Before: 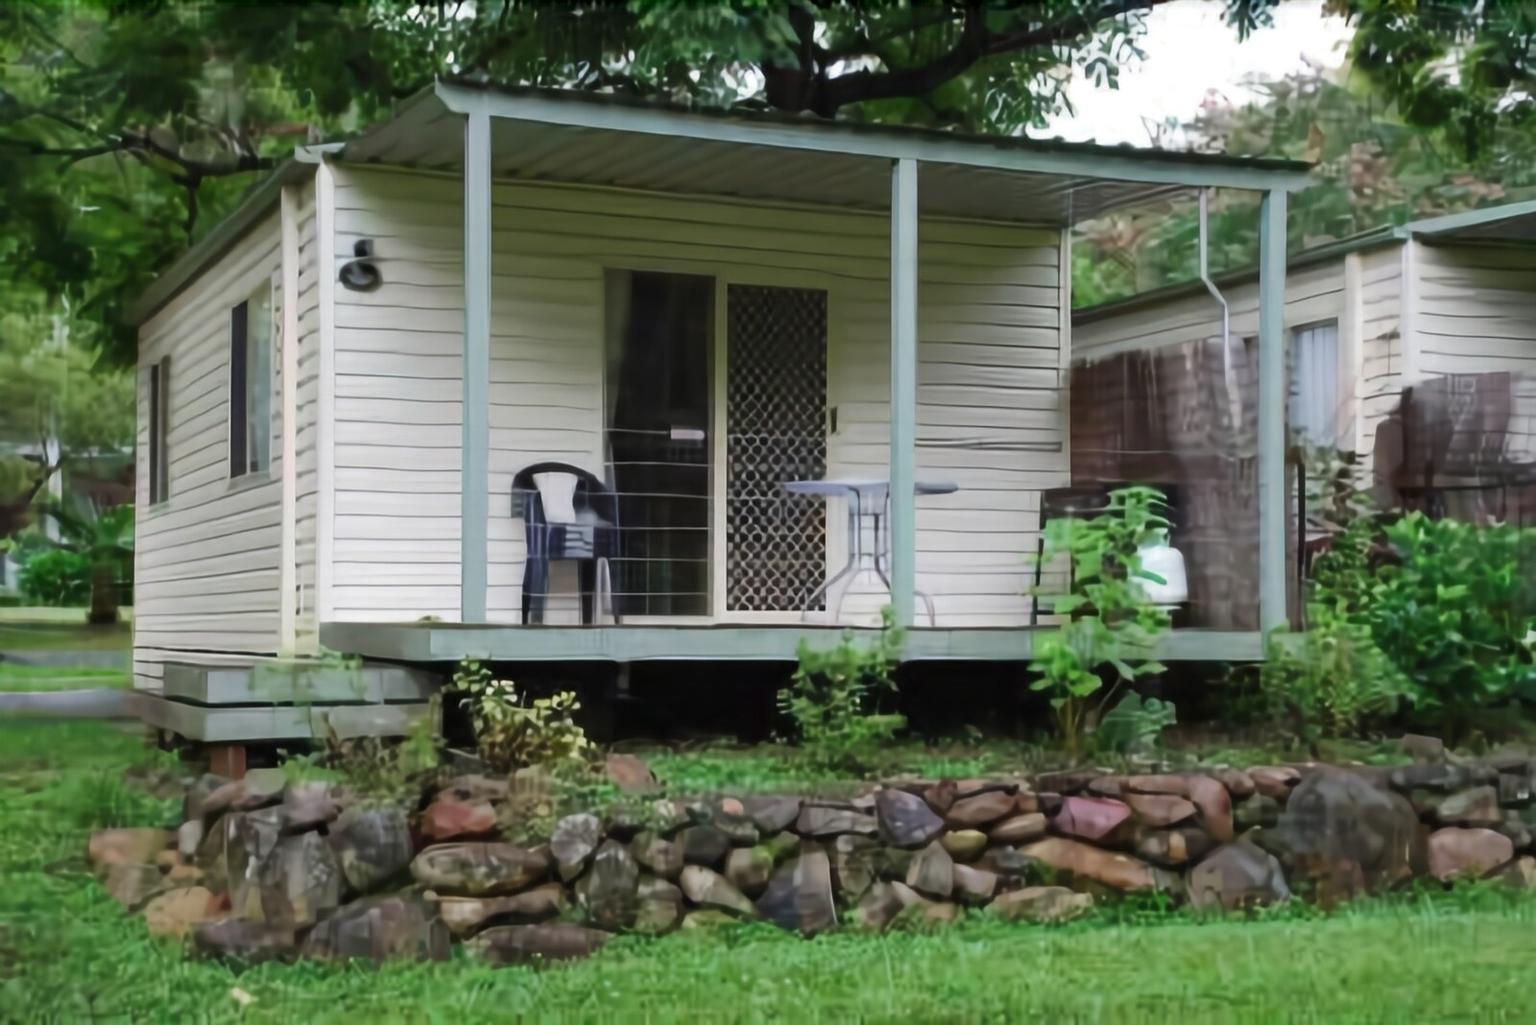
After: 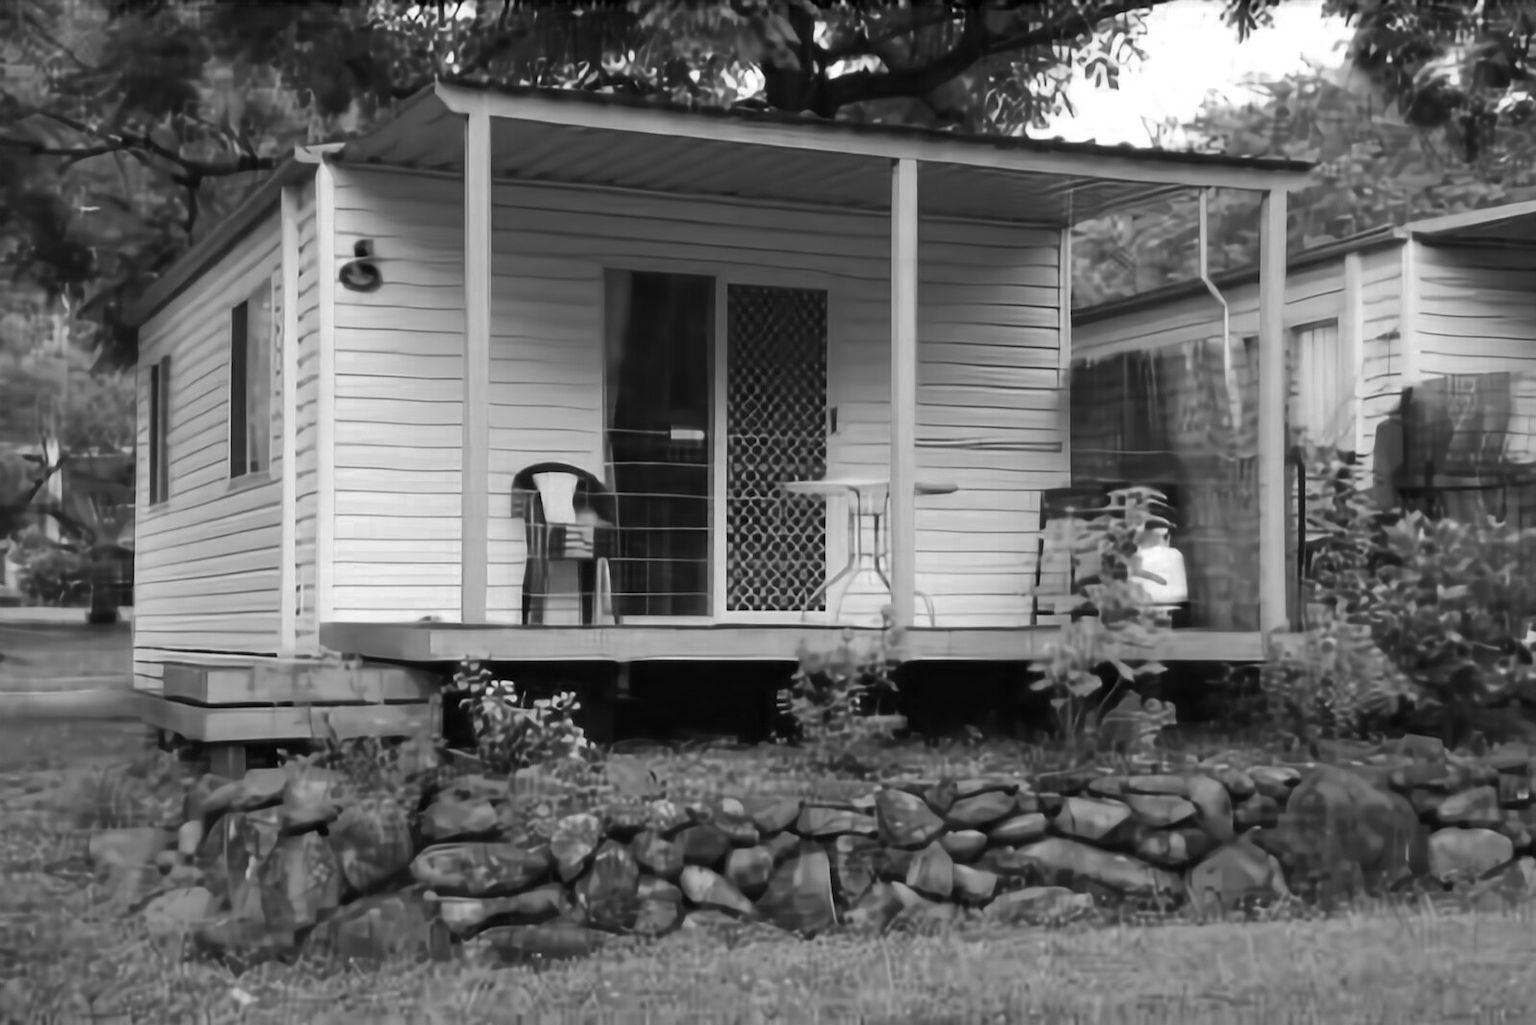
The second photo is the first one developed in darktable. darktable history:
tone curve: preserve colors none
color zones: curves: ch0 [(0, 0.613) (0.01, 0.613) (0.245, 0.448) (0.498, 0.529) (0.642, 0.665) (0.879, 0.777) (0.99, 0.613)]; ch1 [(0, 0) (0.143, 0) (0.286, 0) (0.429, 0) (0.571, 0) (0.714, 0) (0.857, 0)]
